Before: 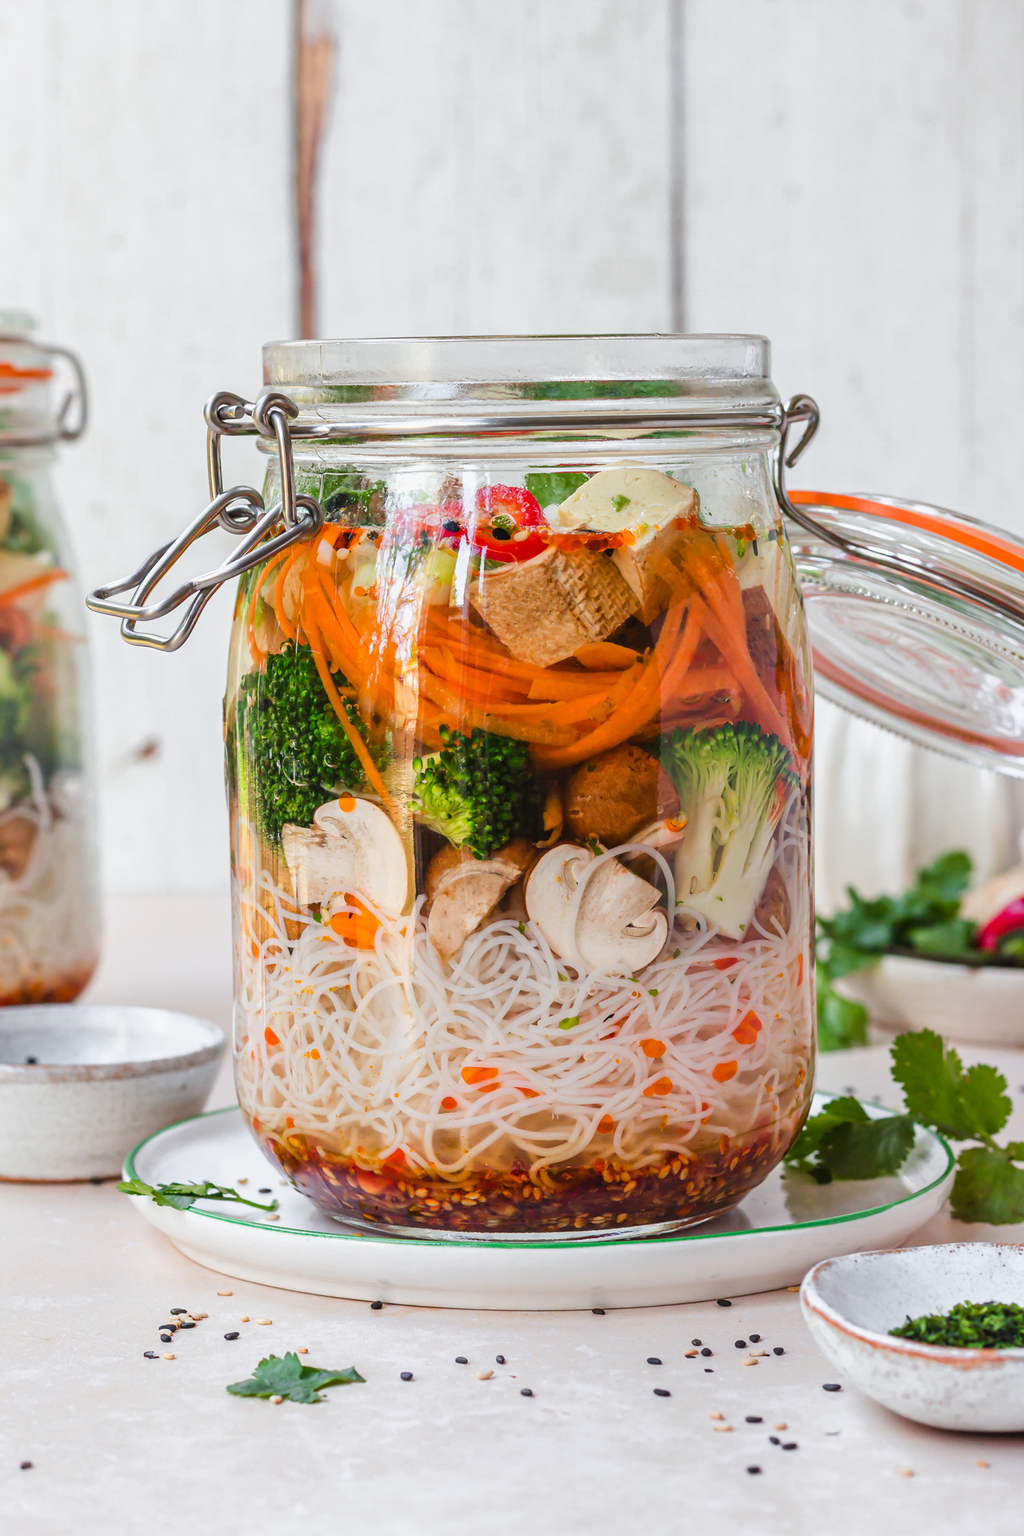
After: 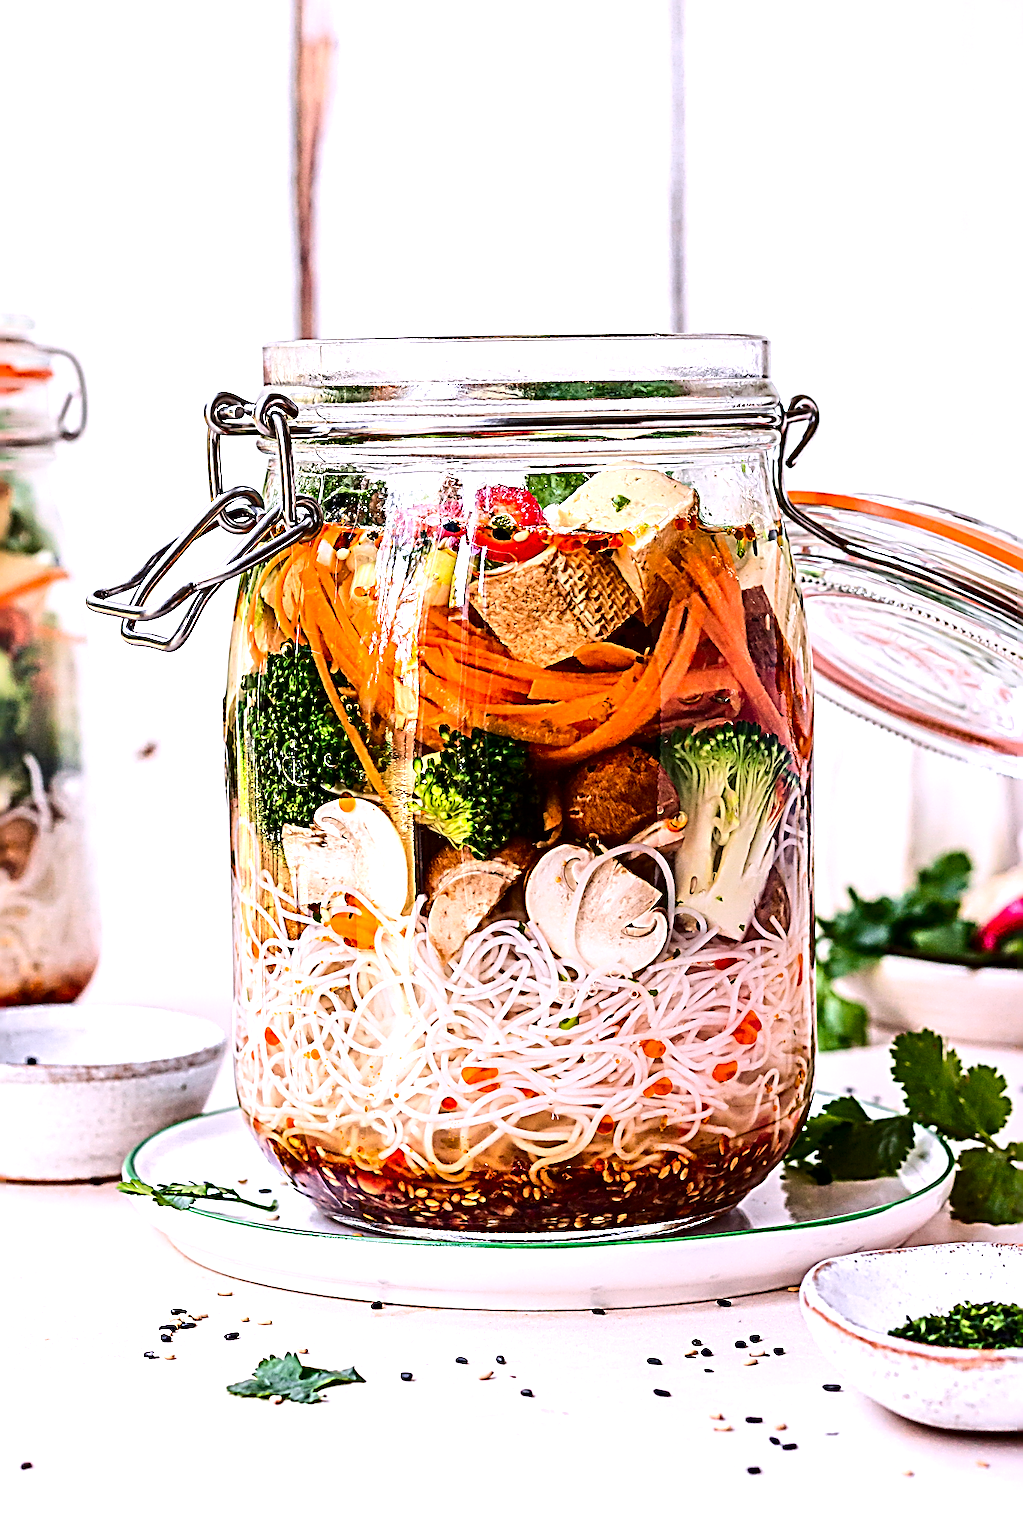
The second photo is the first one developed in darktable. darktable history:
white balance: red 1.05, blue 1.072
contrast brightness saturation: contrast 0.2, brightness -0.11, saturation 0.1
tone equalizer: -8 EV -0.75 EV, -7 EV -0.7 EV, -6 EV -0.6 EV, -5 EV -0.4 EV, -3 EV 0.4 EV, -2 EV 0.6 EV, -1 EV 0.7 EV, +0 EV 0.75 EV, edges refinement/feathering 500, mask exposure compensation -1.57 EV, preserve details no
sharpen: radius 3.158, amount 1.731
local contrast: mode bilateral grid, contrast 20, coarseness 50, detail 120%, midtone range 0.2
